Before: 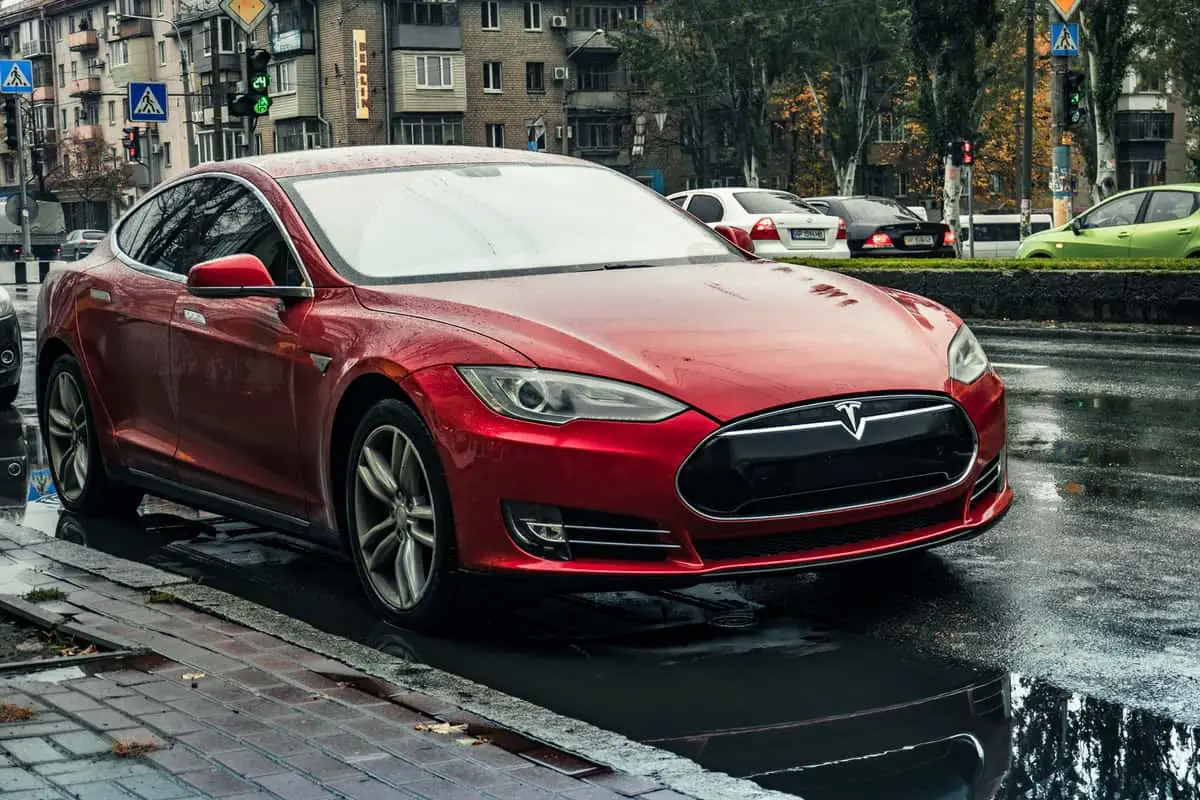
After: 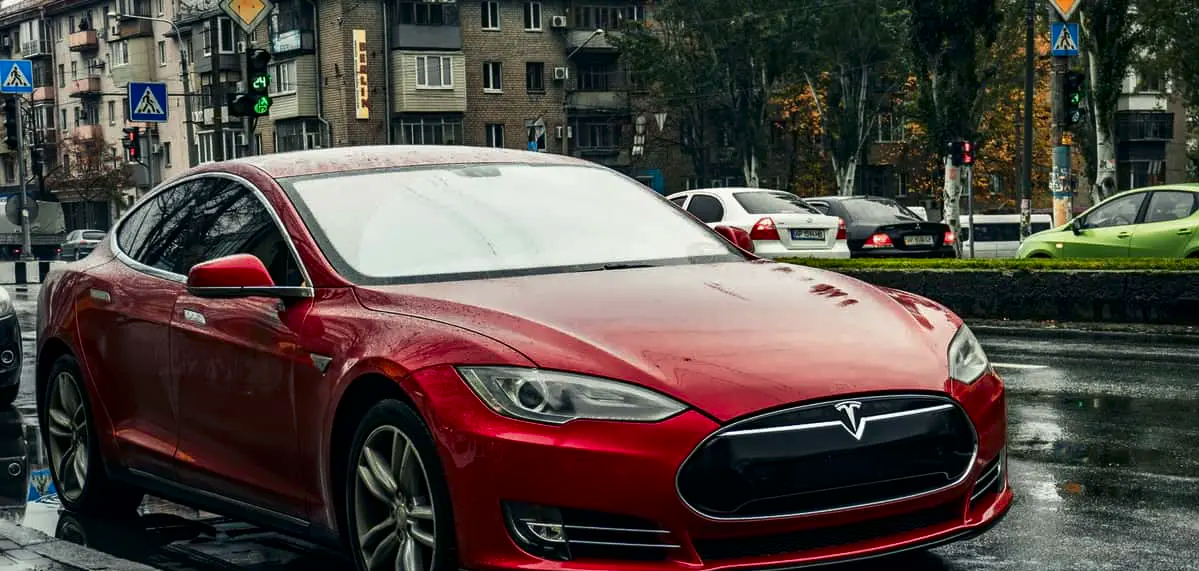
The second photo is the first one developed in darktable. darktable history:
crop: bottom 28.576%
contrast brightness saturation: contrast 0.07, brightness -0.13, saturation 0.06
